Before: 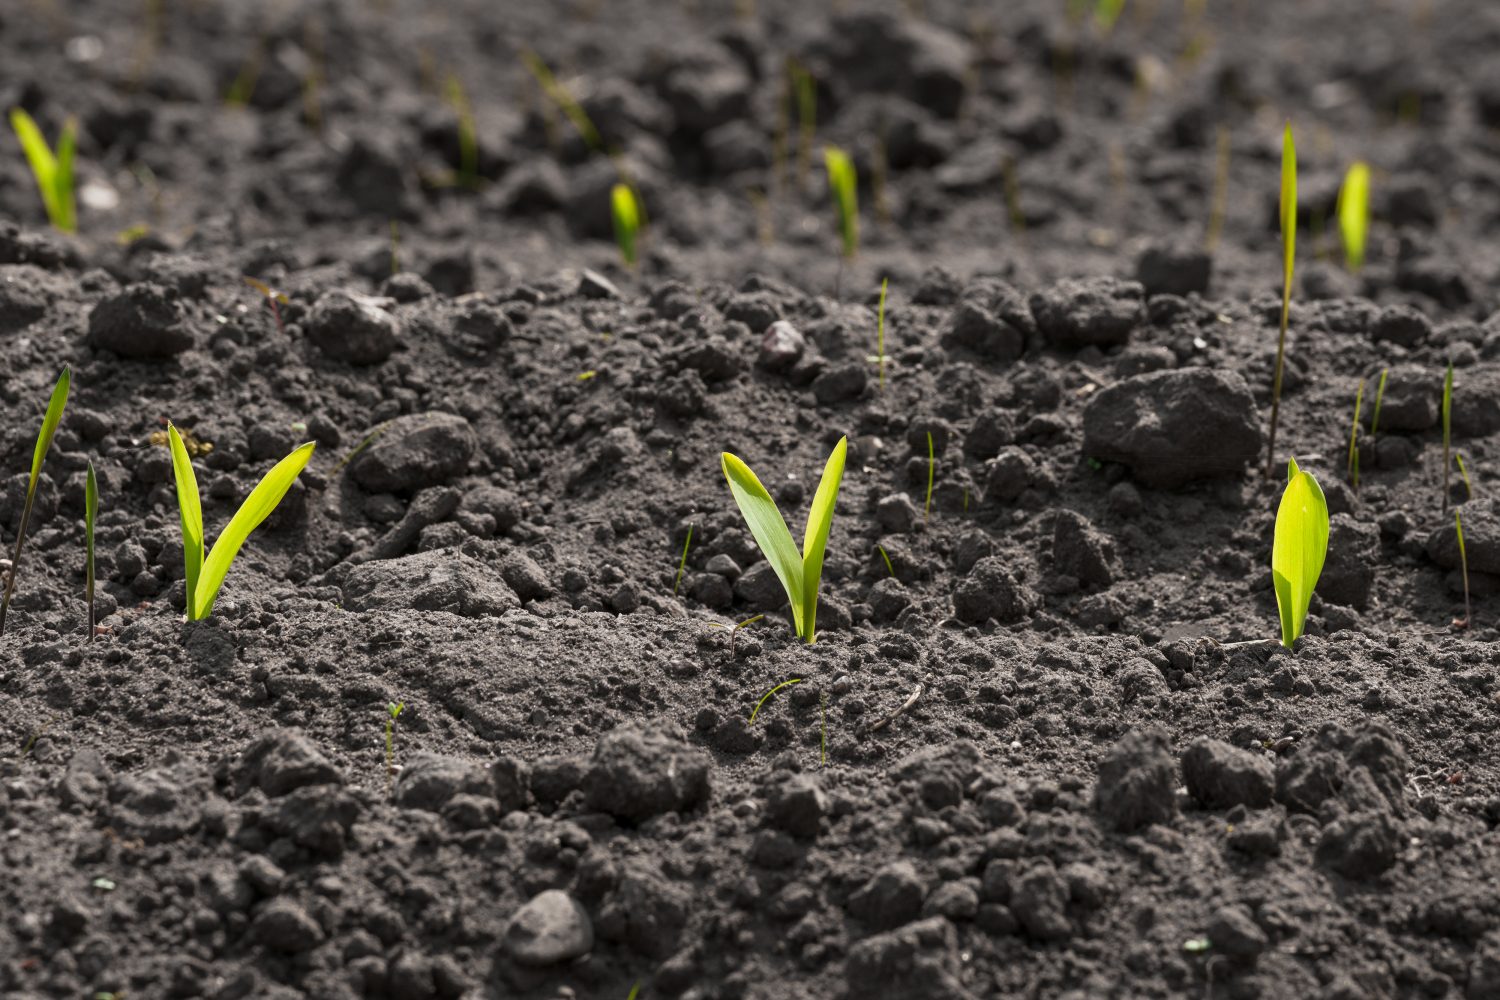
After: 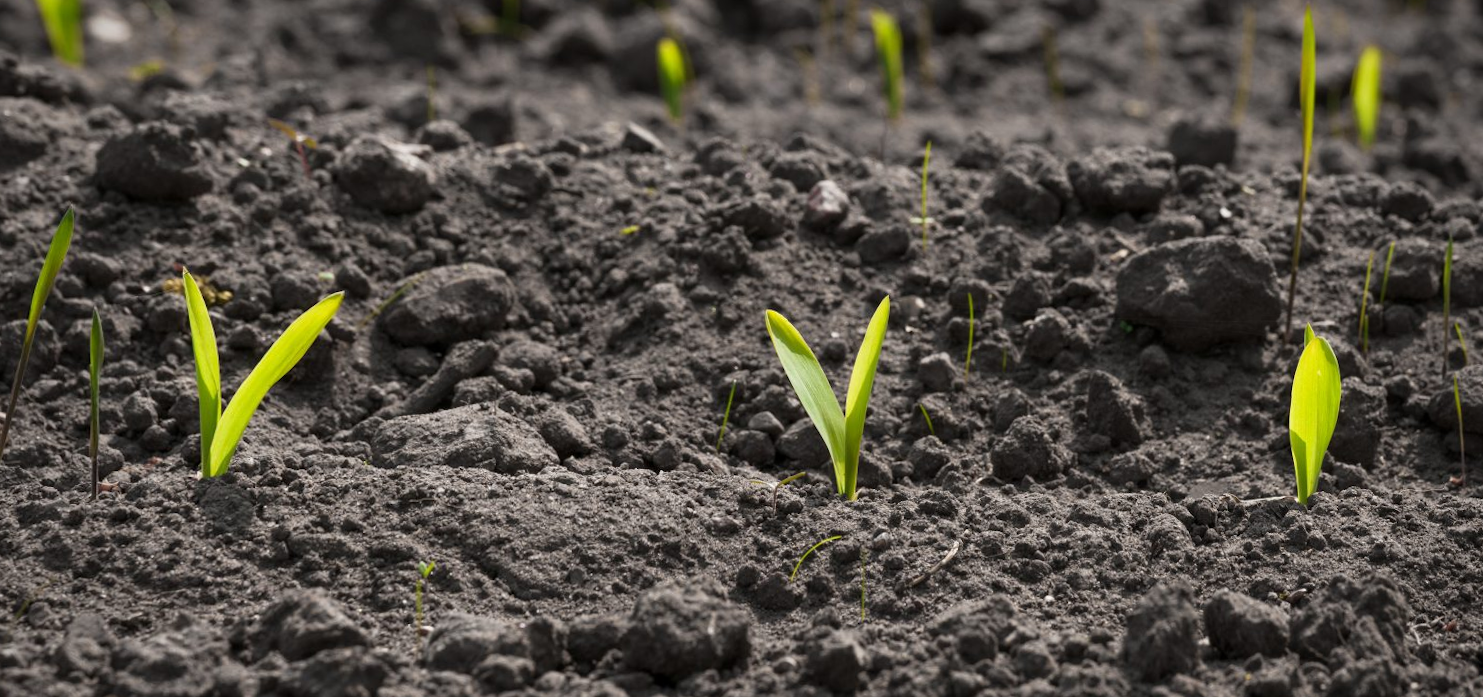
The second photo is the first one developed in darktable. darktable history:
vignetting: saturation 0, unbound false
rotate and perspective: rotation 0.679°, lens shift (horizontal) 0.136, crop left 0.009, crop right 0.991, crop top 0.078, crop bottom 0.95
crop: top 11.038%, bottom 13.962%
